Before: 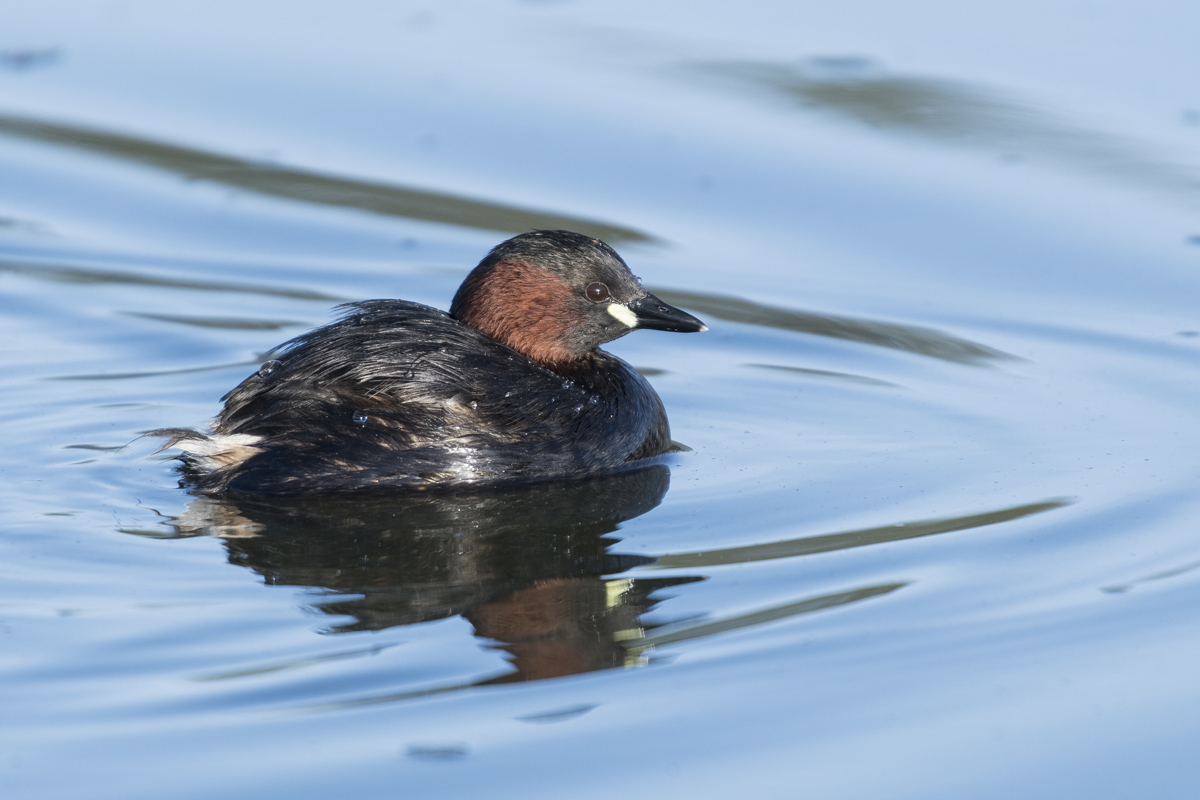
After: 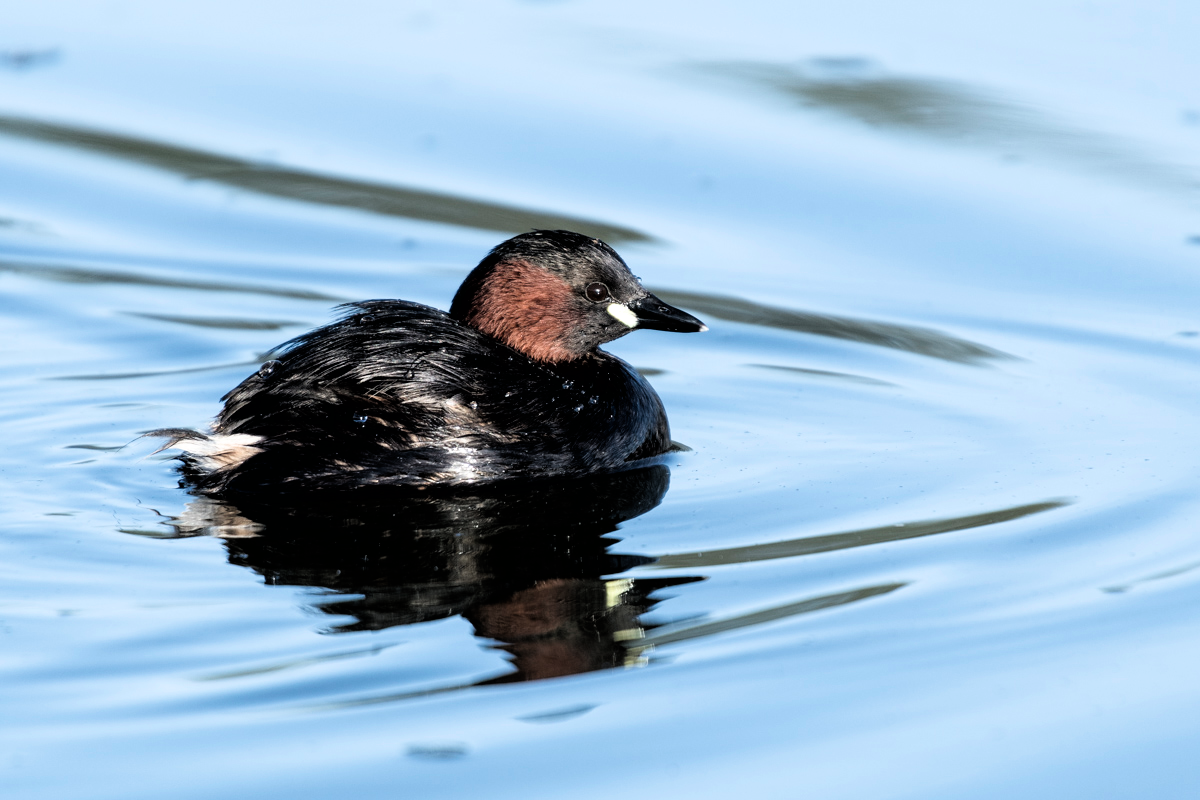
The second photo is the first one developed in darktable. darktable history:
filmic rgb: black relative exposure -3.58 EV, white relative exposure 2.29 EV, hardness 3.4
